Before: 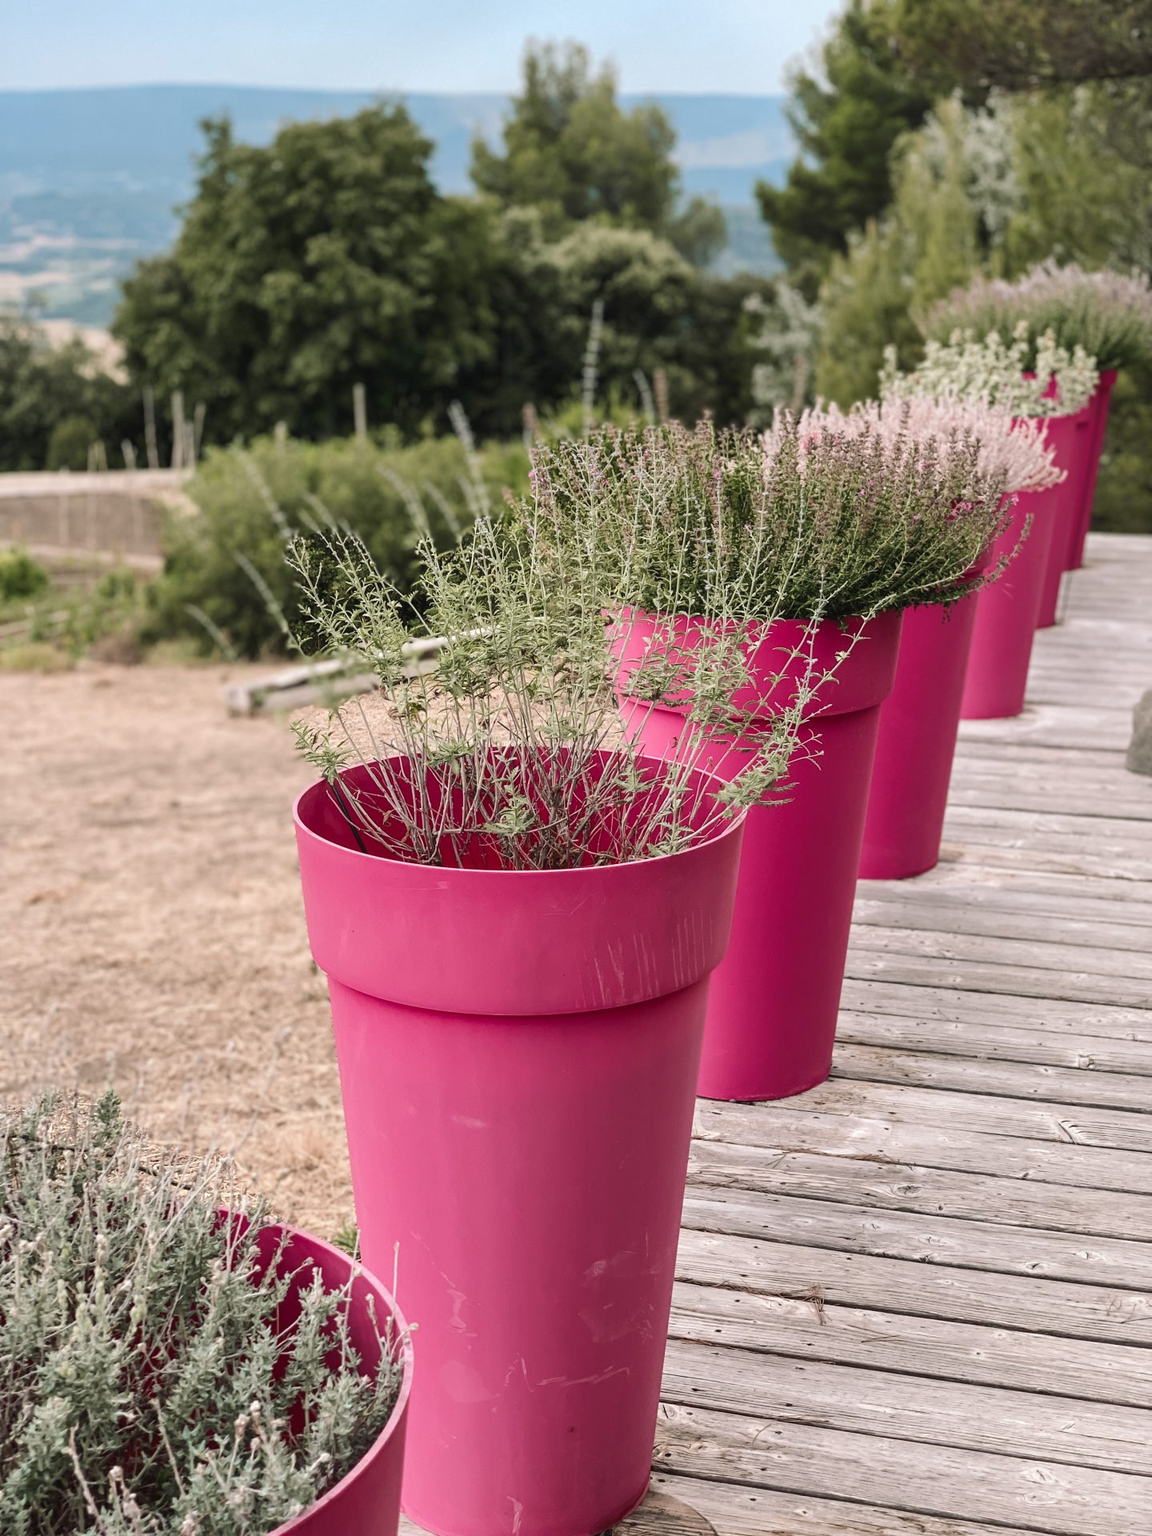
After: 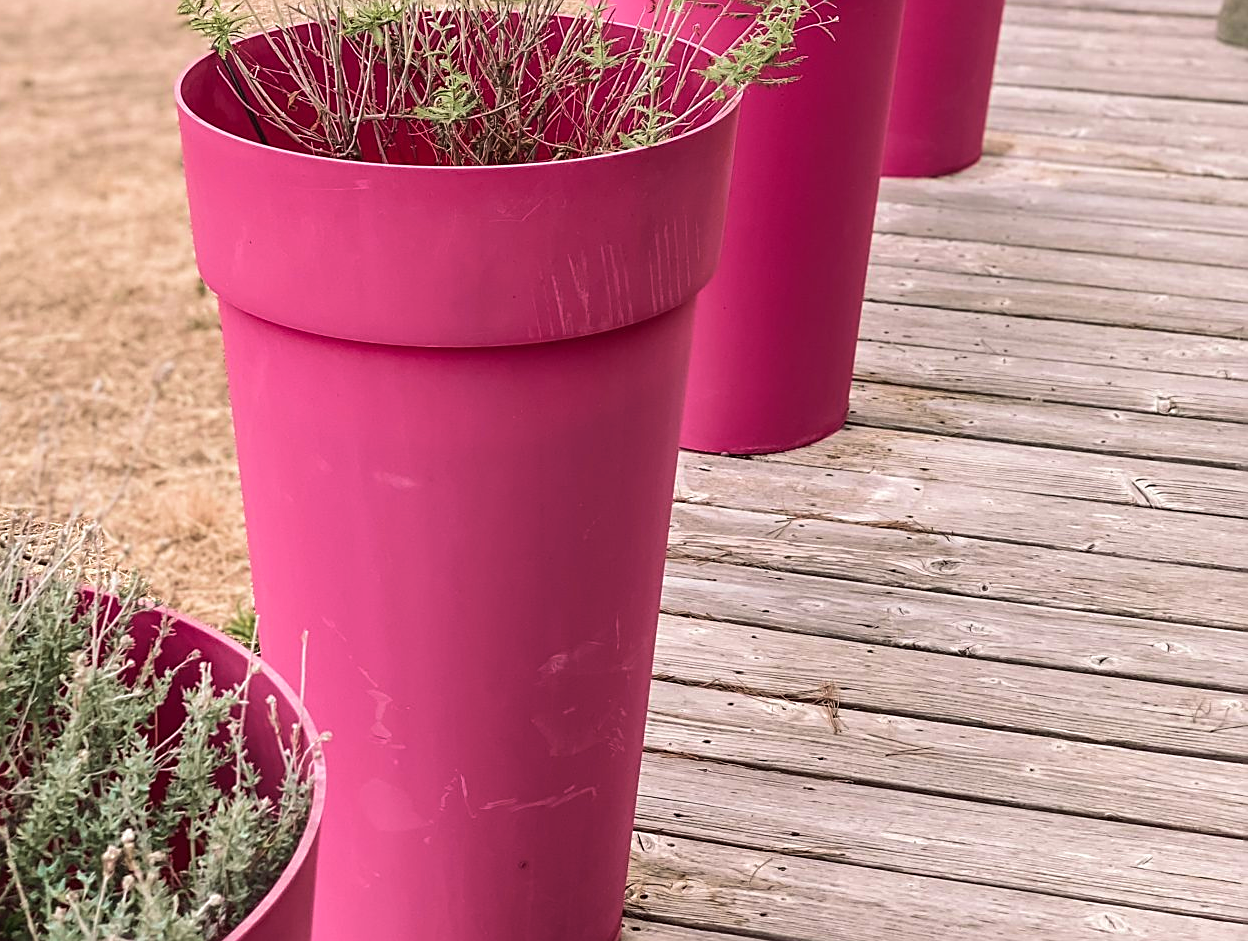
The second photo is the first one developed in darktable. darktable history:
sharpen: on, module defaults
velvia: strength 49.87%
crop and rotate: left 13.28%, top 48.055%, bottom 2.906%
